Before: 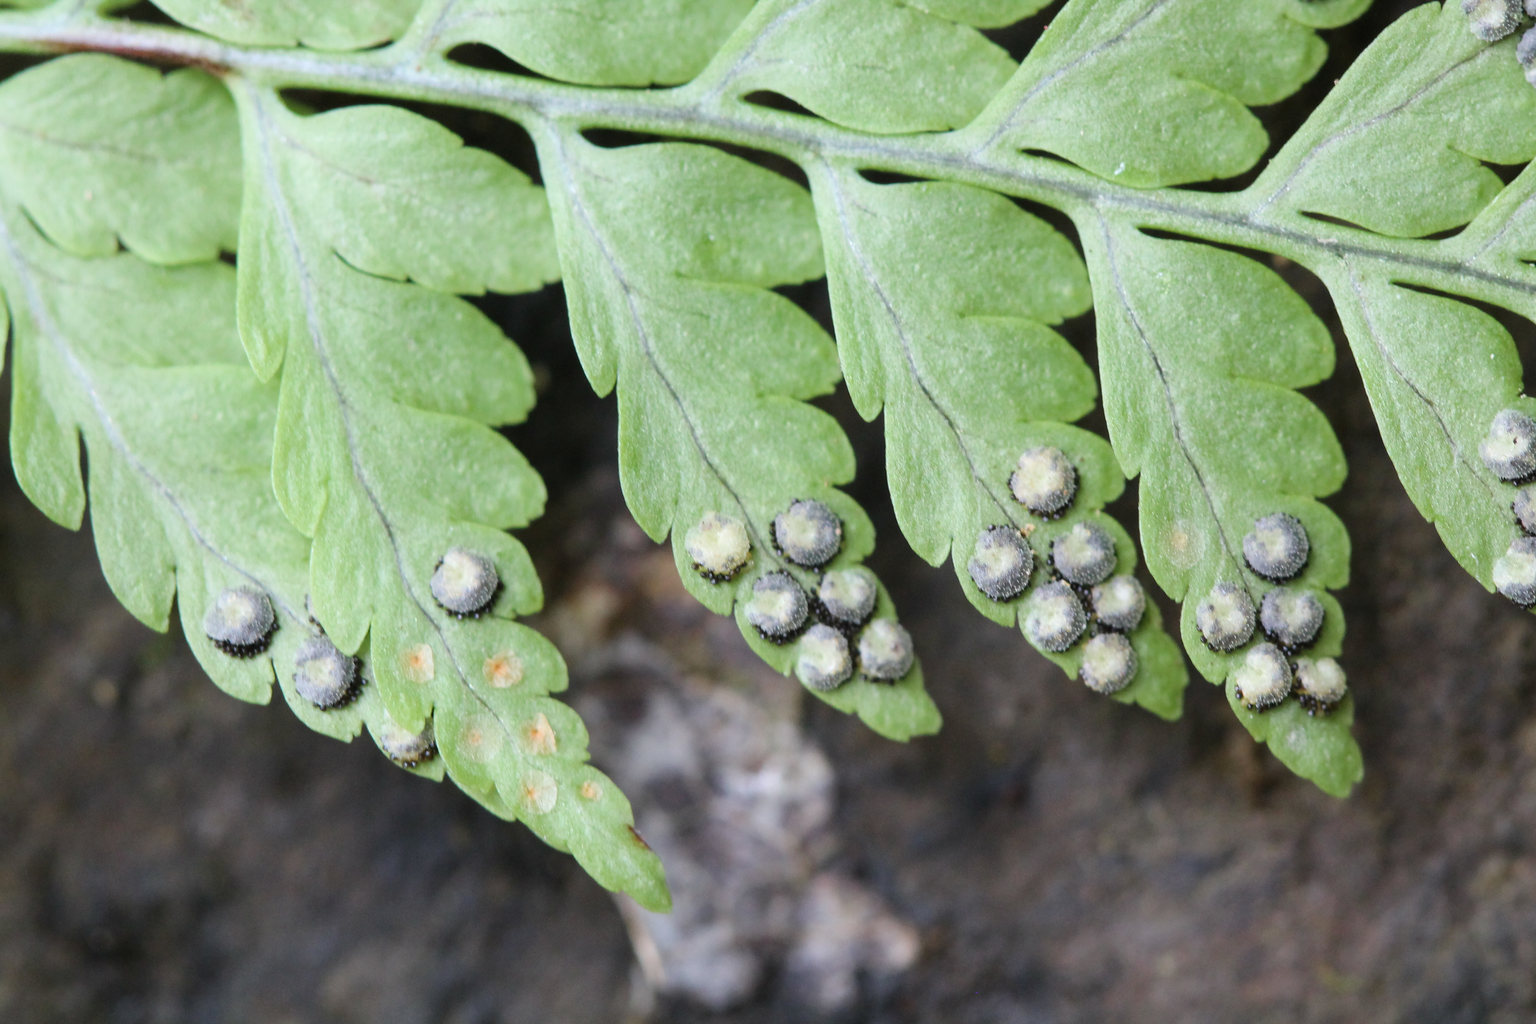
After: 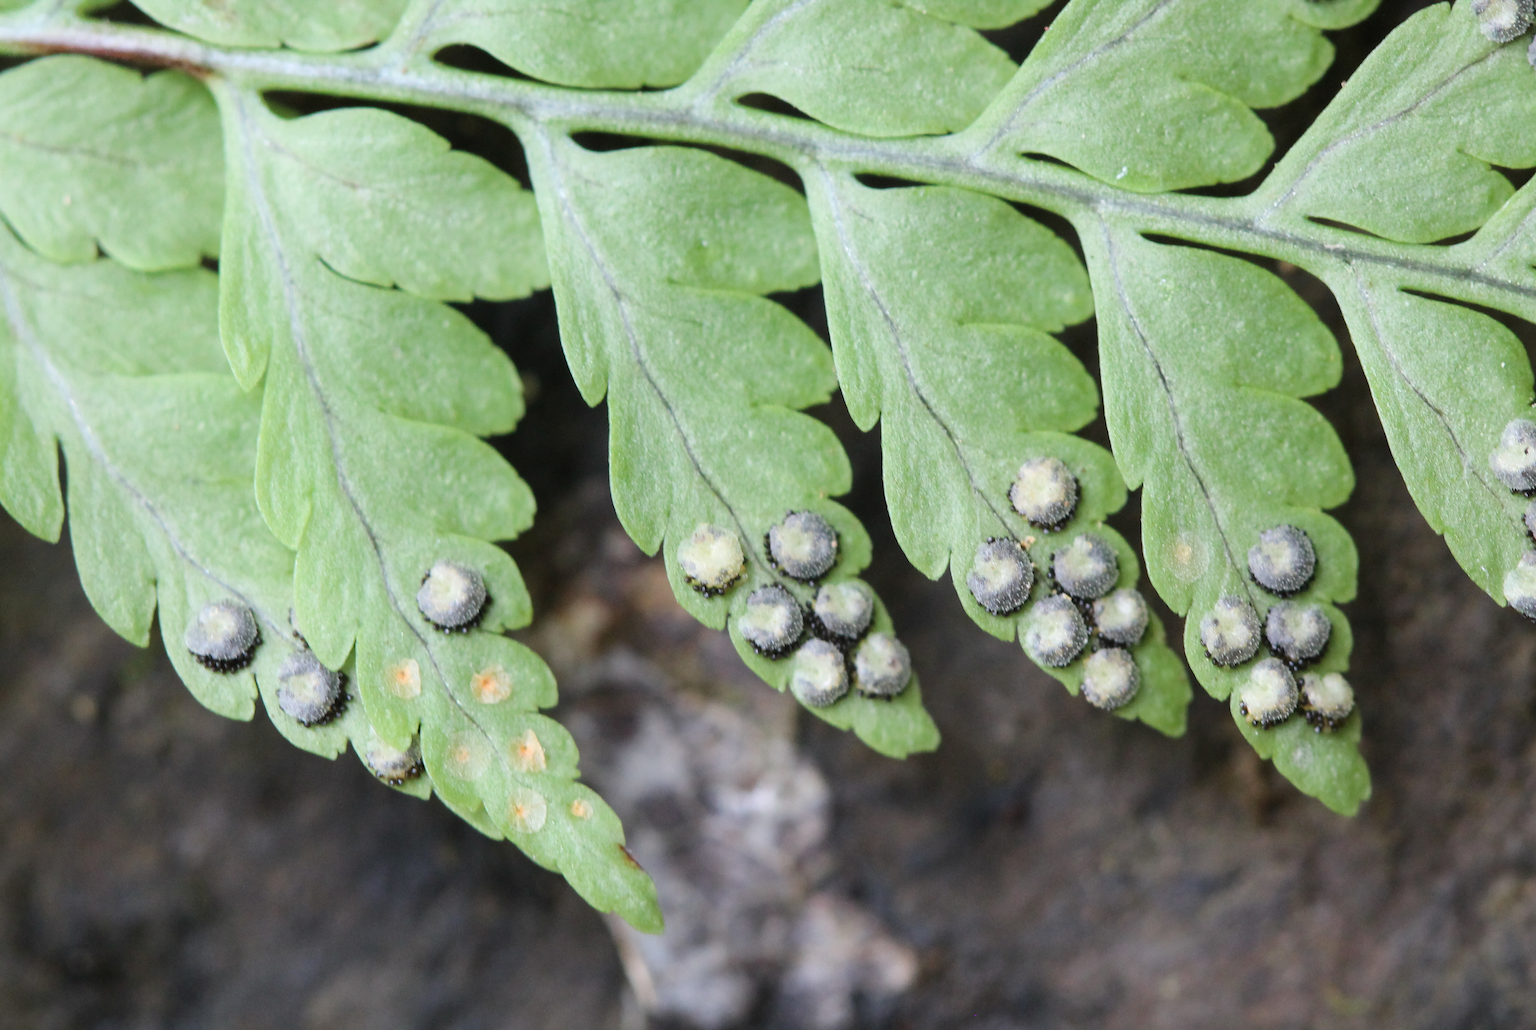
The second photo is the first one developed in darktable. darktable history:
color zones: curves: ch0 [(0.018, 0.548) (0.224, 0.64) (0.425, 0.447) (0.675, 0.575) (0.732, 0.579)]; ch1 [(0.066, 0.487) (0.25, 0.5) (0.404, 0.43) (0.75, 0.421) (0.956, 0.421)]; ch2 [(0.044, 0.561) (0.215, 0.465) (0.399, 0.544) (0.465, 0.548) (0.614, 0.447) (0.724, 0.43) (0.882, 0.623) (0.956, 0.632)], mix -62.52%
crop and rotate: left 1.52%, right 0.684%, bottom 1.571%
